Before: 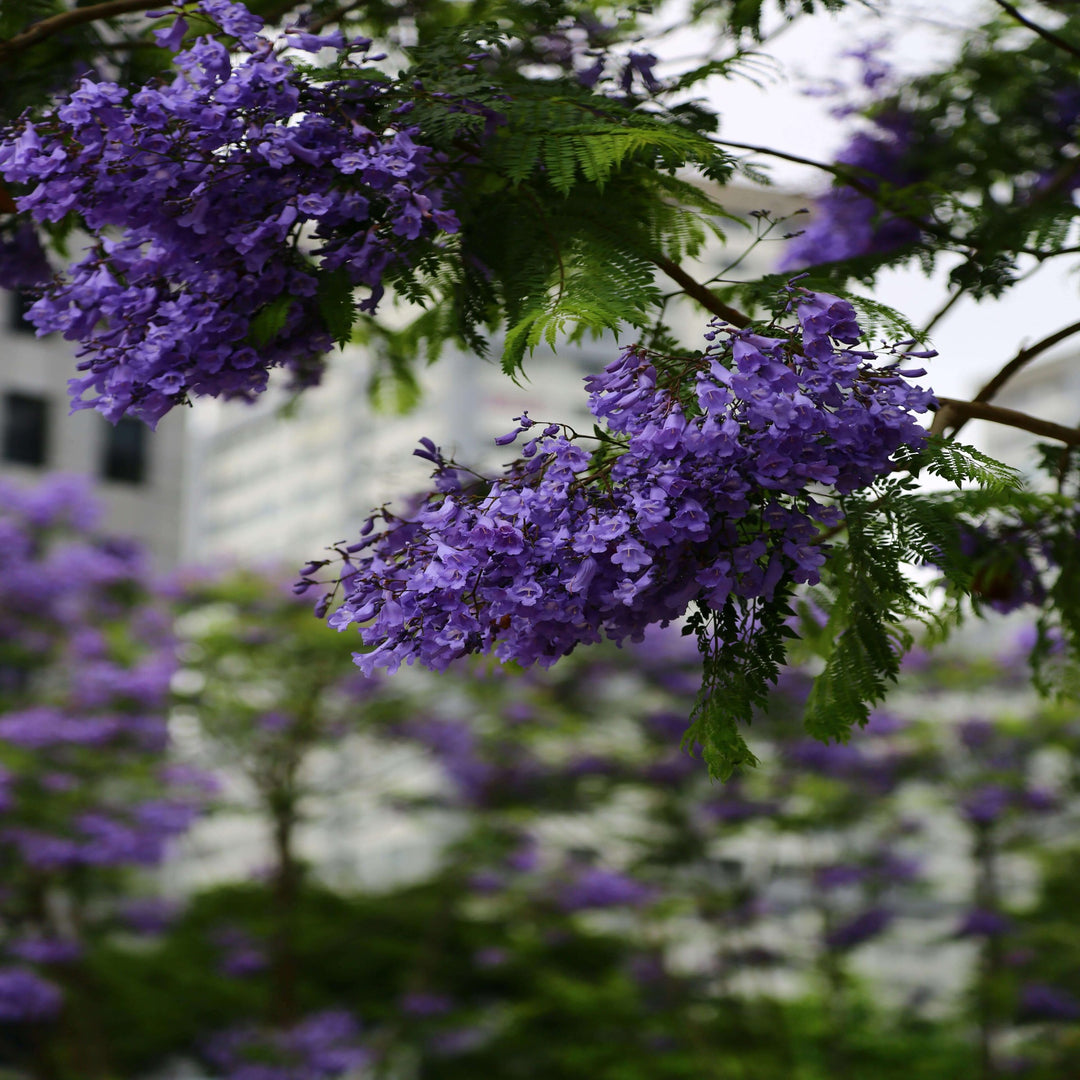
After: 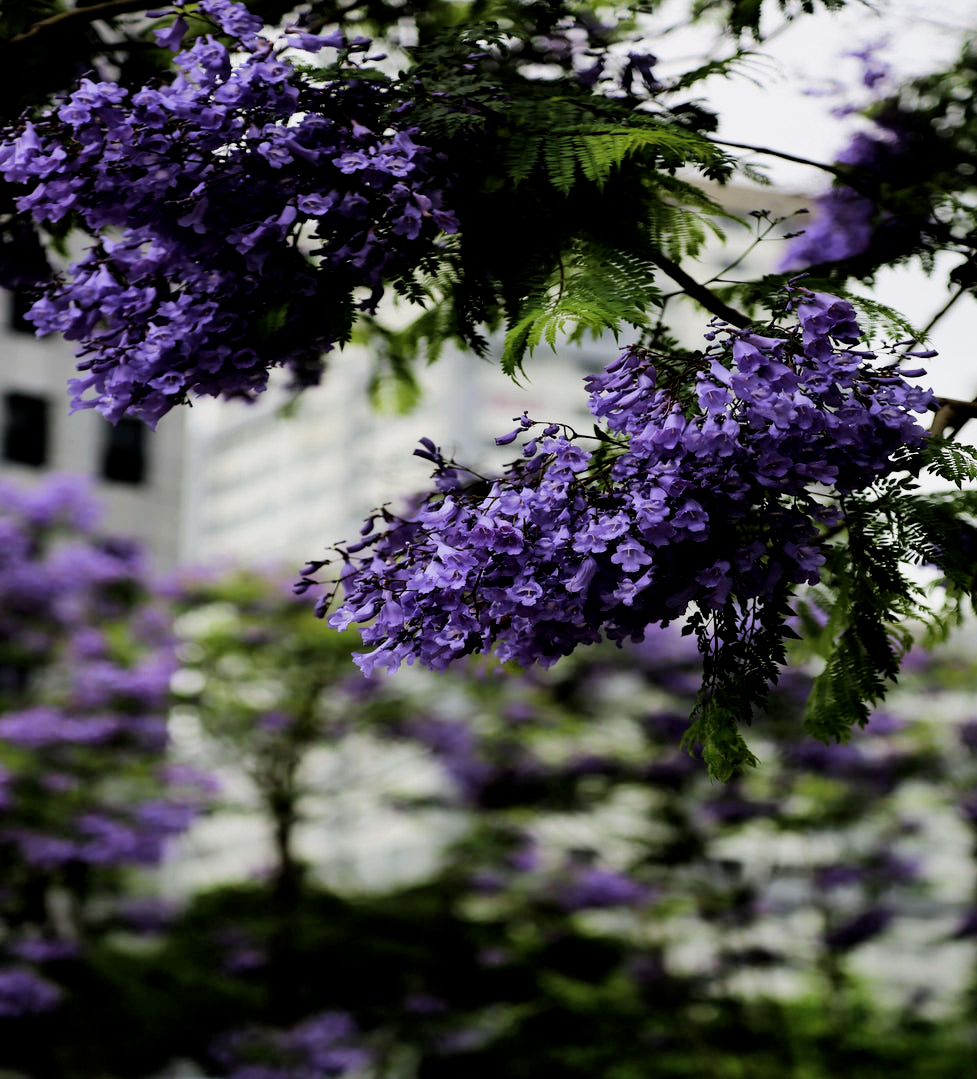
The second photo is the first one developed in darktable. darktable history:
crop: right 9.507%, bottom 0.029%
local contrast: mode bilateral grid, contrast 21, coarseness 50, detail 119%, midtone range 0.2
exposure: exposure 0.207 EV, compensate exposure bias true, compensate highlight preservation false
filmic rgb: black relative exposure -5.08 EV, white relative exposure 3.51 EV, hardness 3.16, contrast 1.297, highlights saturation mix -49.11%
